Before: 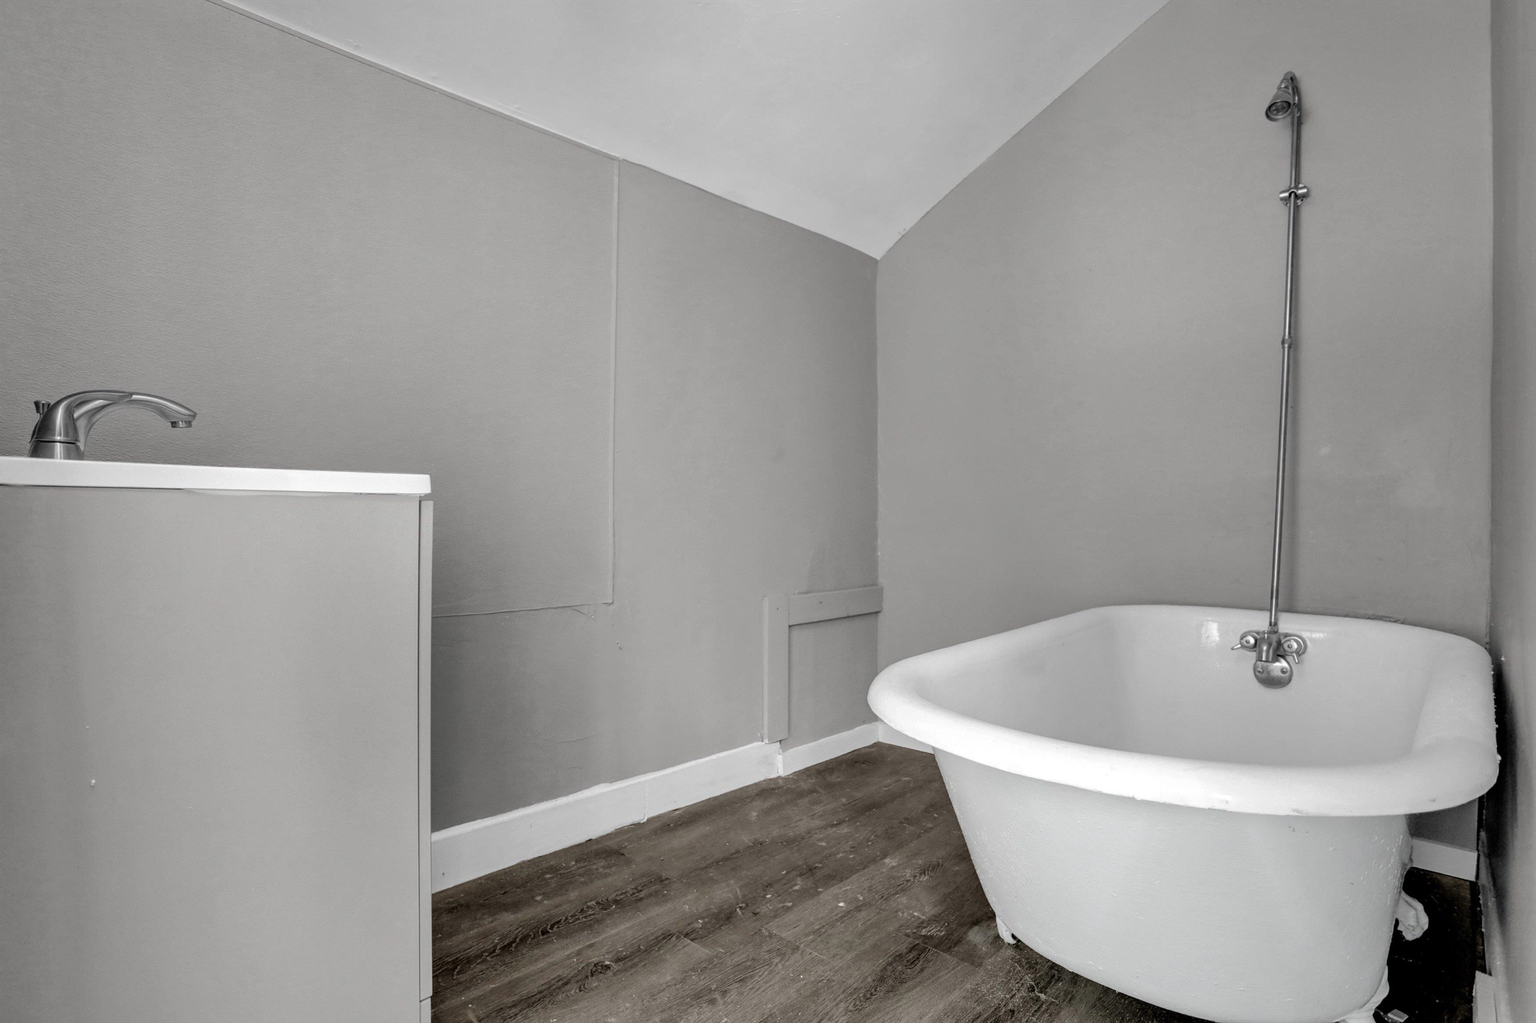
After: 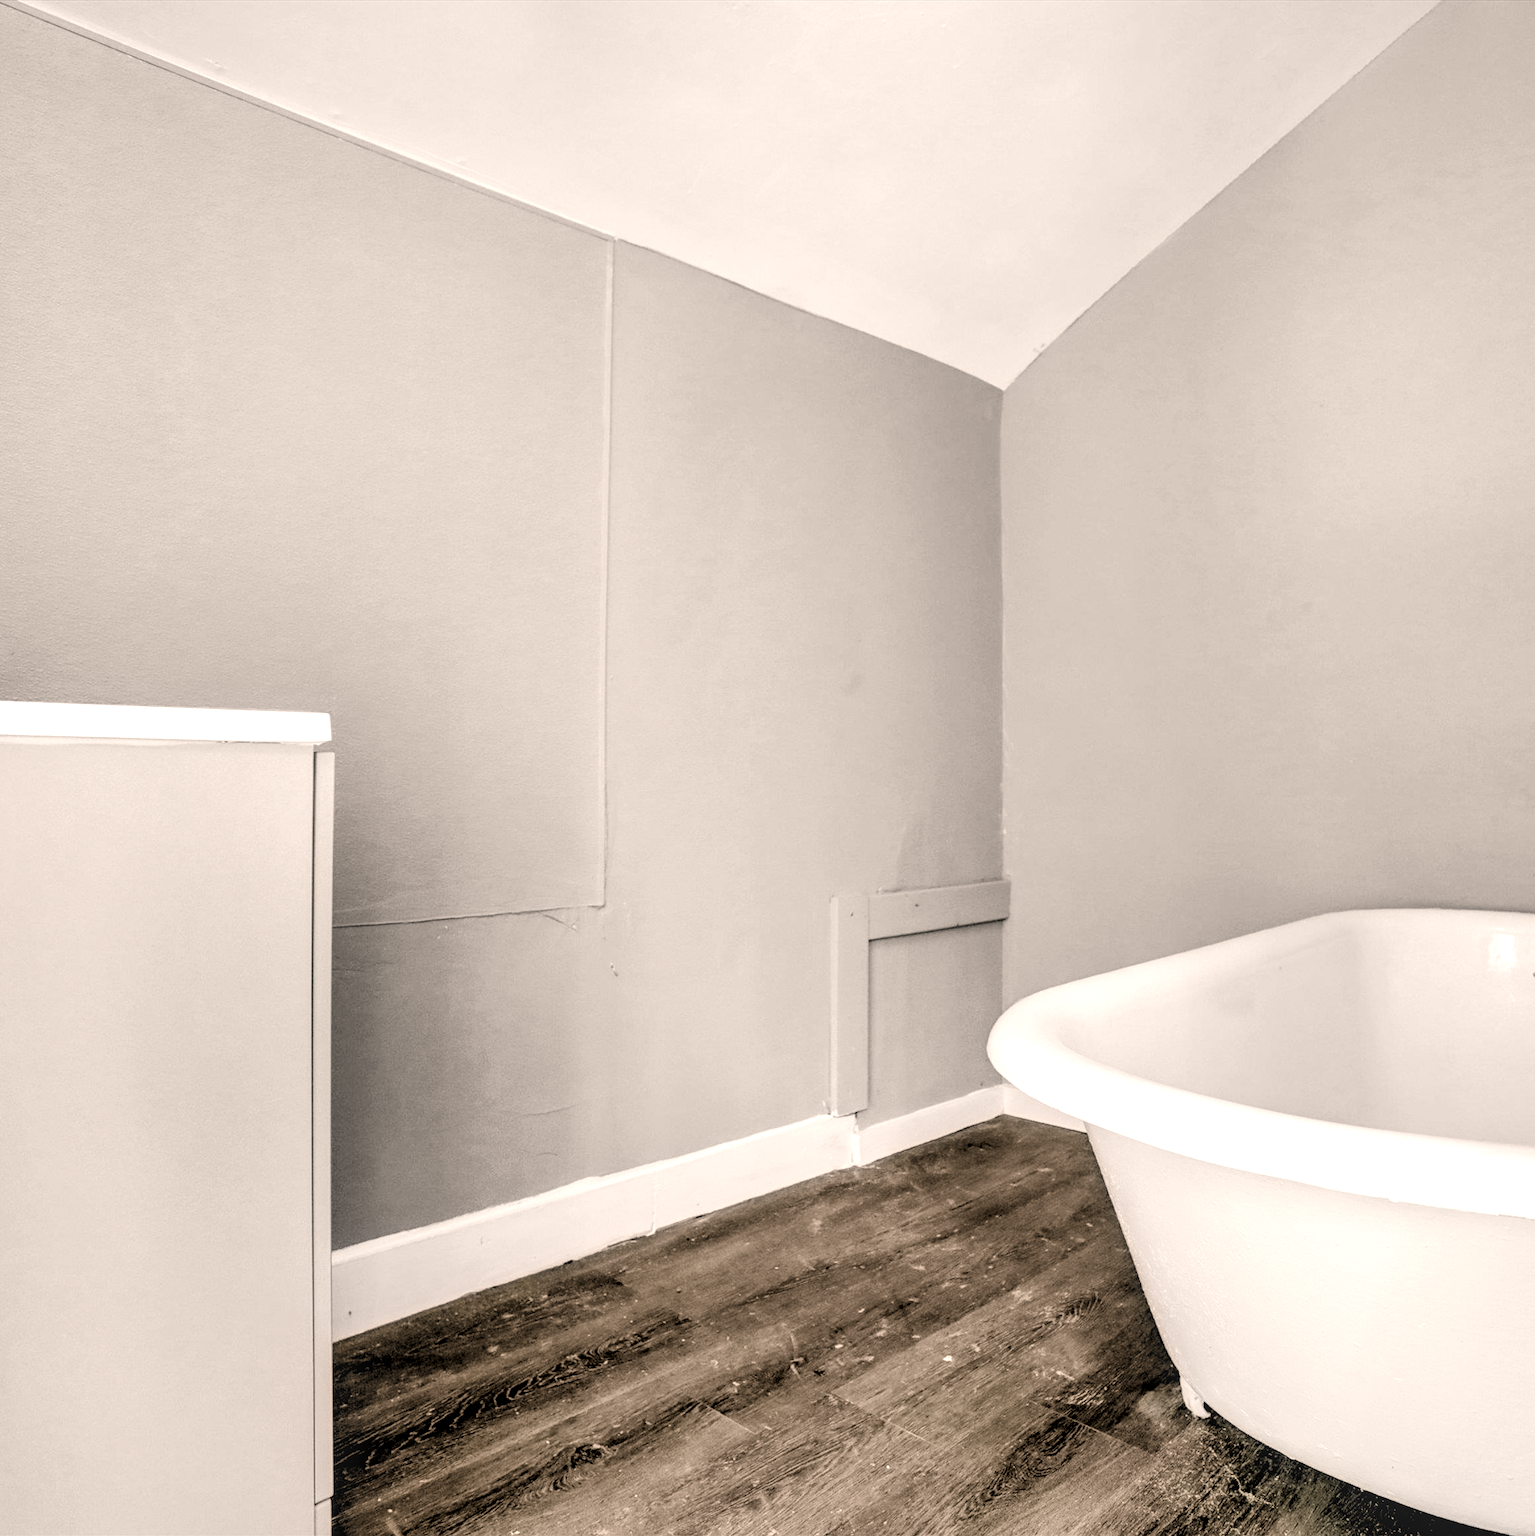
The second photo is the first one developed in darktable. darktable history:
levels: levels [0.182, 0.542, 0.902]
local contrast: on, module defaults
exposure: black level correction 0, exposure 1.001 EV, compensate highlight preservation false
contrast brightness saturation: contrast 0.083, saturation 0.2
contrast equalizer: octaves 7, y [[0.5 ×6], [0.5 ×6], [0.5 ×6], [0 ×6], [0, 0.039, 0.251, 0.29, 0.293, 0.292]]
crop and rotate: left 13.733%, right 19.713%
filmic rgb: black relative exposure -7.65 EV, white relative exposure 4.56 EV, hardness 3.61, preserve chrominance max RGB
color balance rgb: highlights gain › chroma 2.897%, highlights gain › hue 60.45°, linear chroma grading › global chroma 8.922%, perceptual saturation grading › global saturation 20%, perceptual saturation grading › highlights -25.597%, perceptual saturation grading › shadows 49.696%
